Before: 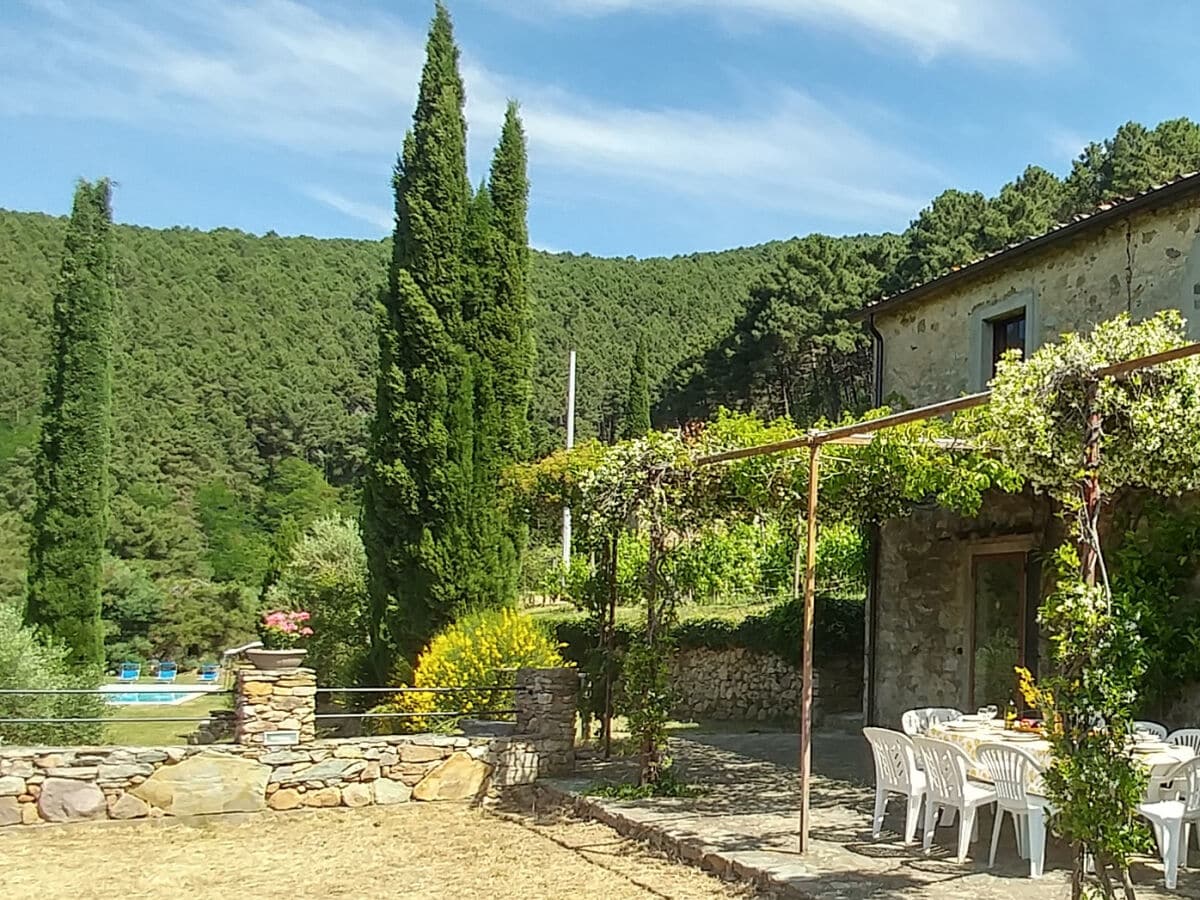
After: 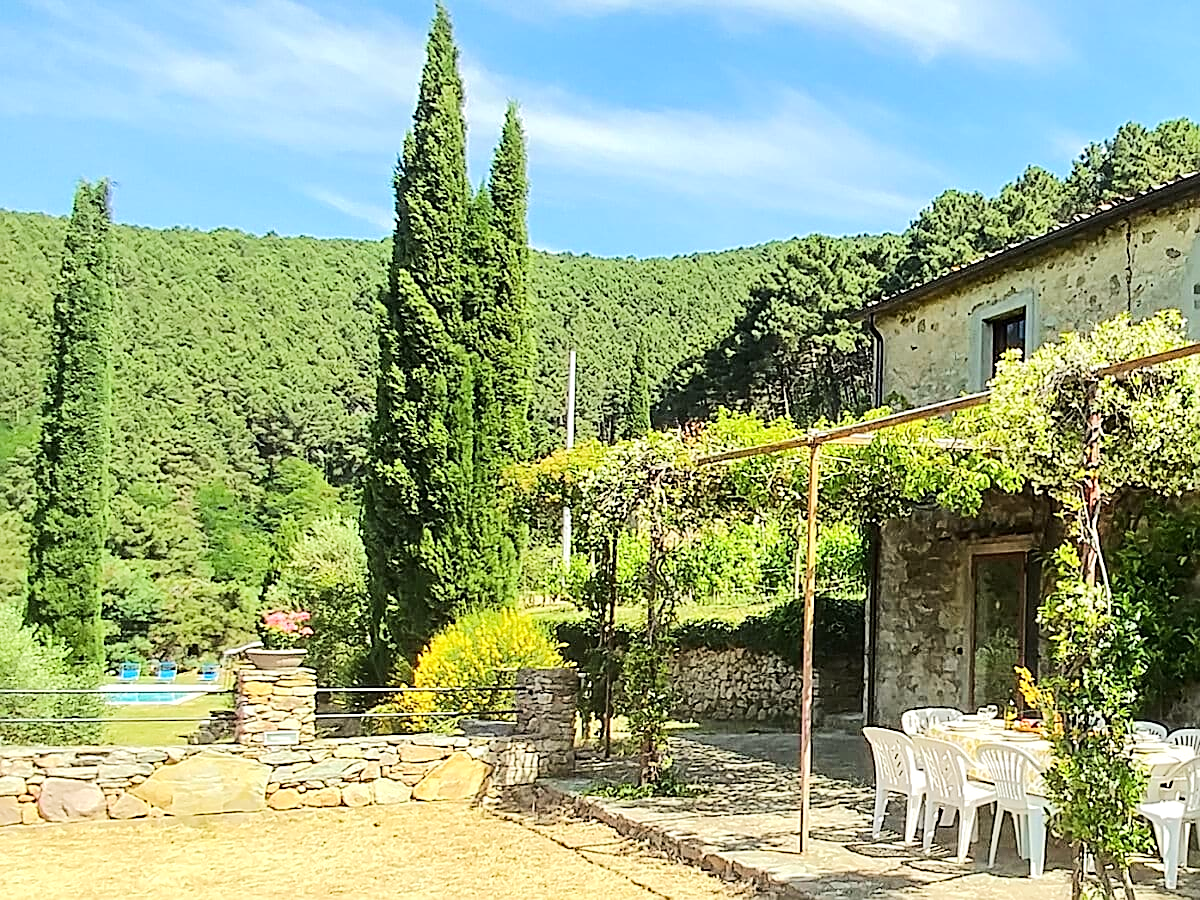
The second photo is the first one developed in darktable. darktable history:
tone equalizer: -7 EV 0.164 EV, -6 EV 0.565 EV, -5 EV 1.15 EV, -4 EV 1.35 EV, -3 EV 1.15 EV, -2 EV 0.6 EV, -1 EV 0.161 EV, edges refinement/feathering 500, mask exposure compensation -1.57 EV, preserve details no
sharpen: on, module defaults
color correction: highlights a* -0.27, highlights b* -0.126
haze removal: compatibility mode true, adaptive false
